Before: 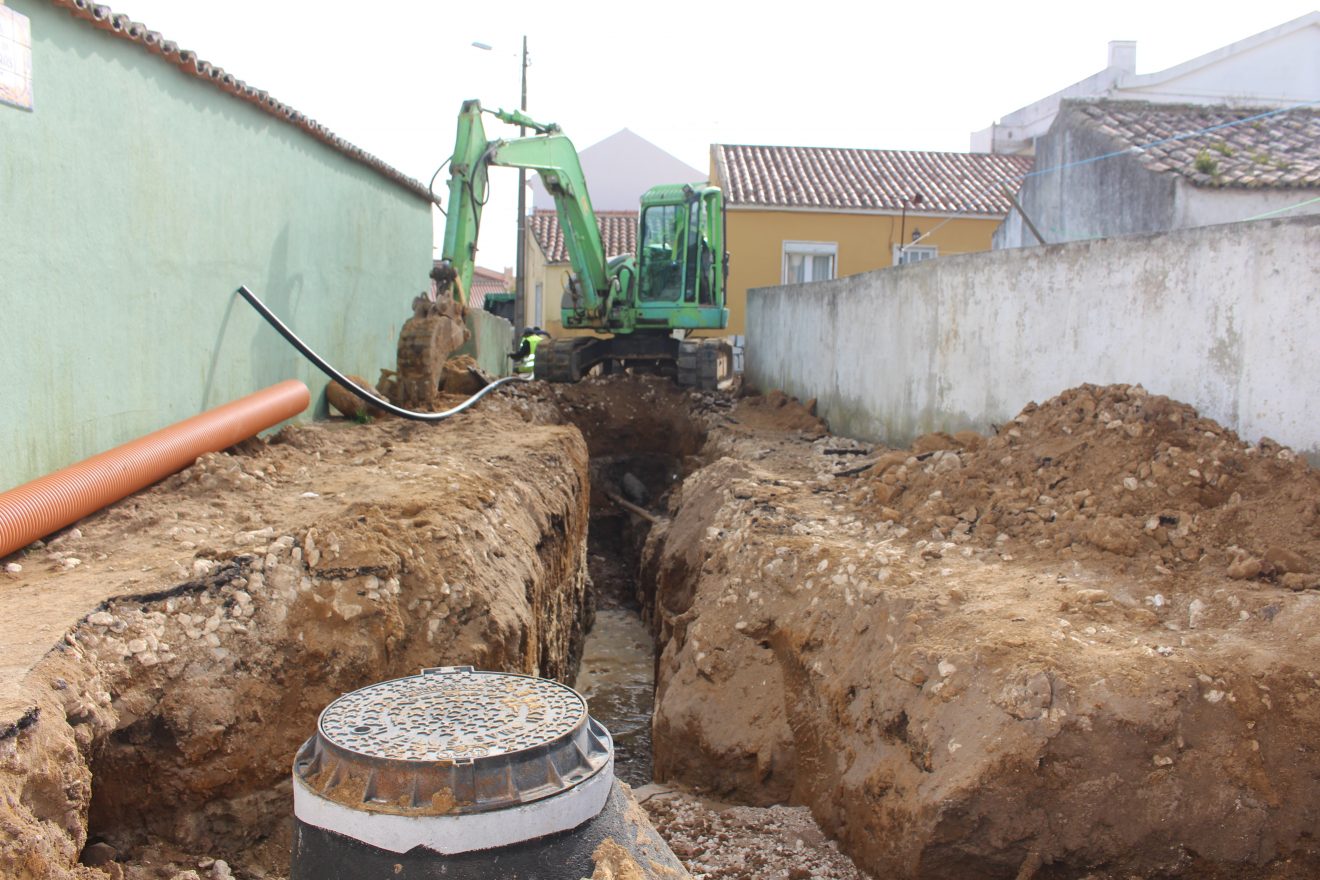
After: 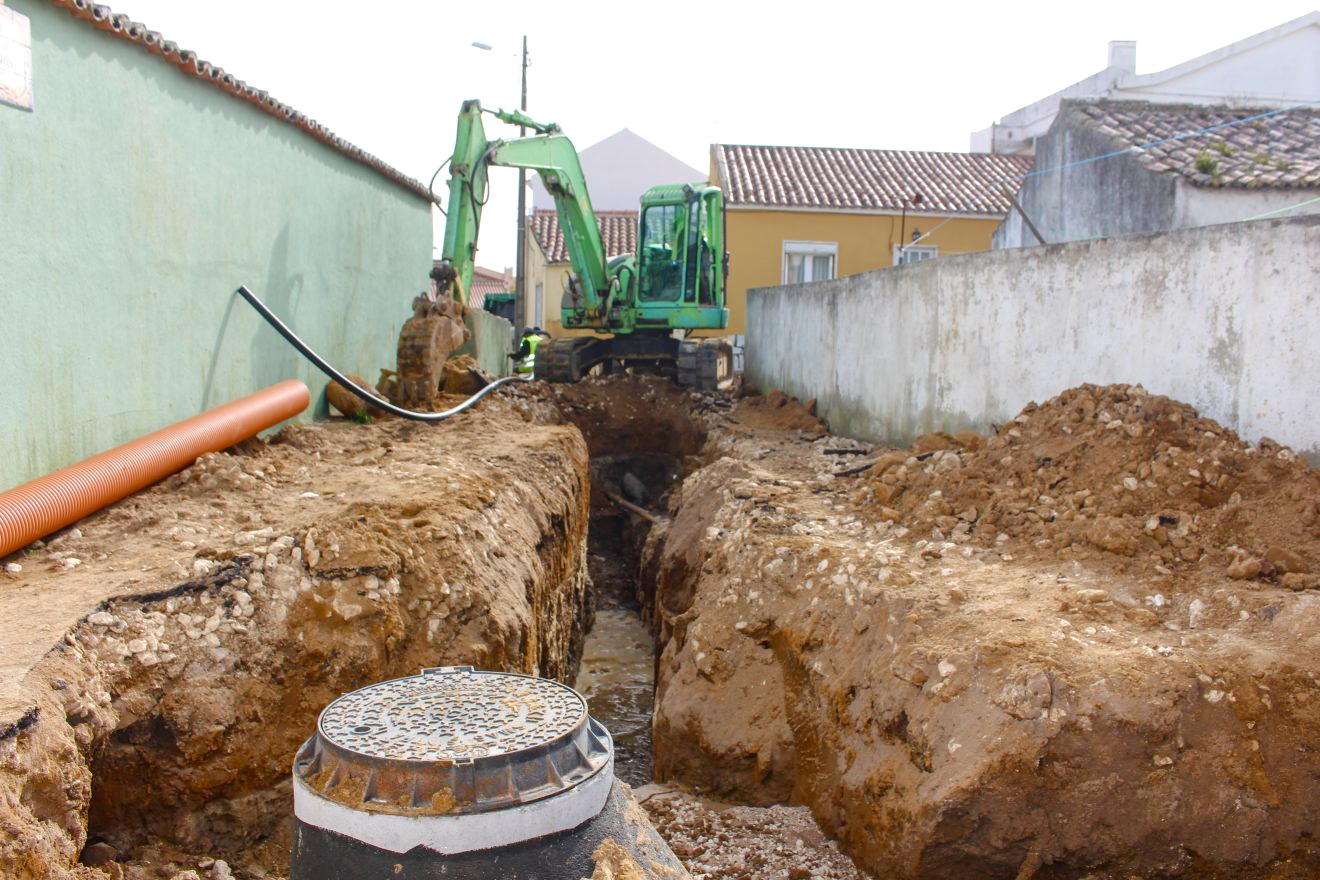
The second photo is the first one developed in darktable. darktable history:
white balance: red 1, blue 1
color balance rgb: perceptual saturation grading › global saturation 20%, perceptual saturation grading › highlights -25%, perceptual saturation grading › shadows 50%
local contrast: on, module defaults
